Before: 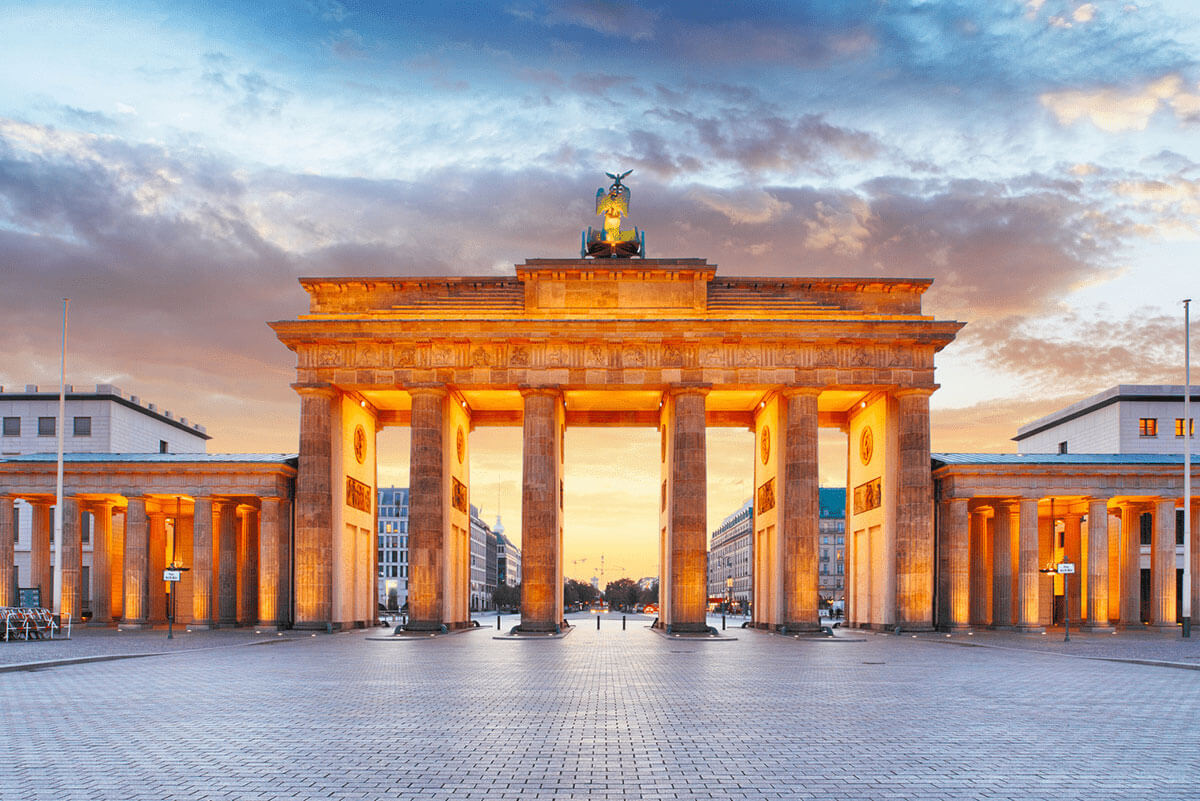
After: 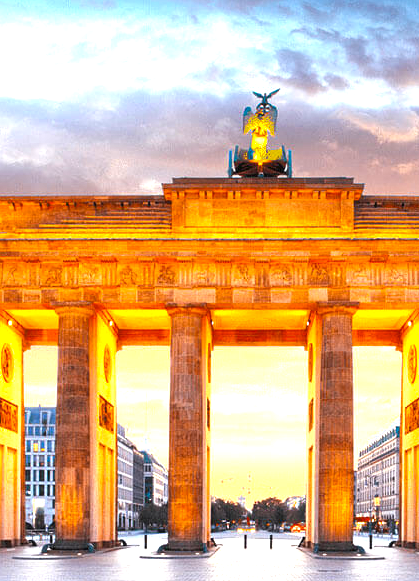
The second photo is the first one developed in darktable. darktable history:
color balance rgb: power › luminance -14.969%, linear chroma grading › global chroma 14.353%, perceptual saturation grading › global saturation 0.881%, perceptual brilliance grading › global brilliance 12.177%, global vibrance 9.249%
crop and rotate: left 29.483%, top 10.22%, right 35.54%, bottom 17.231%
exposure: black level correction 0.001, exposure 0.498 EV, compensate highlight preservation false
